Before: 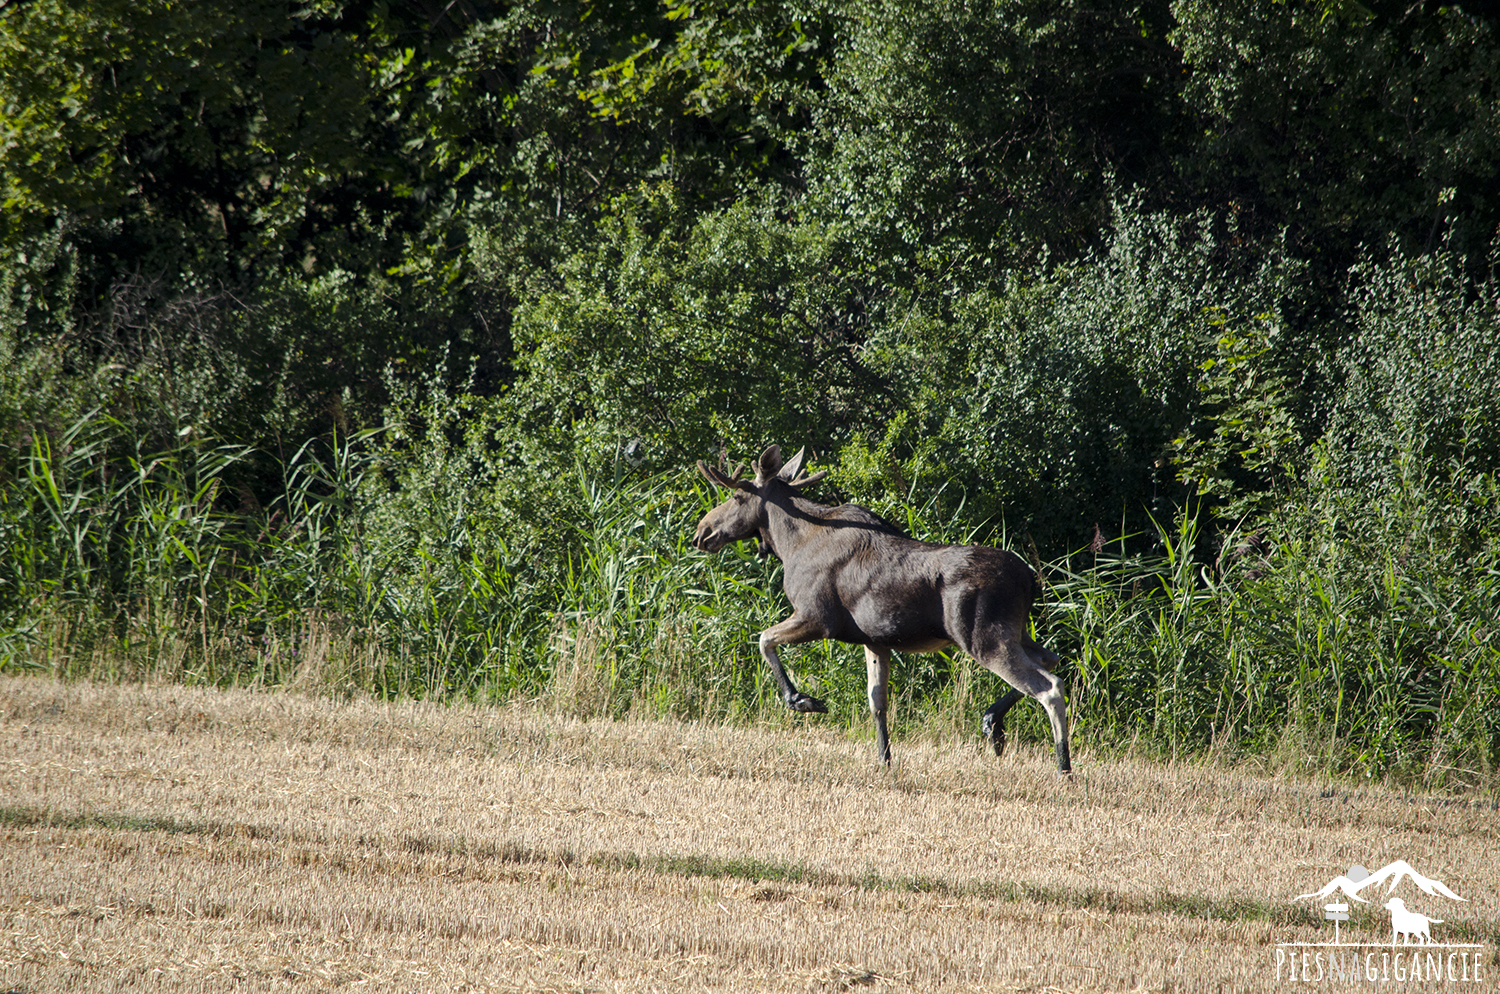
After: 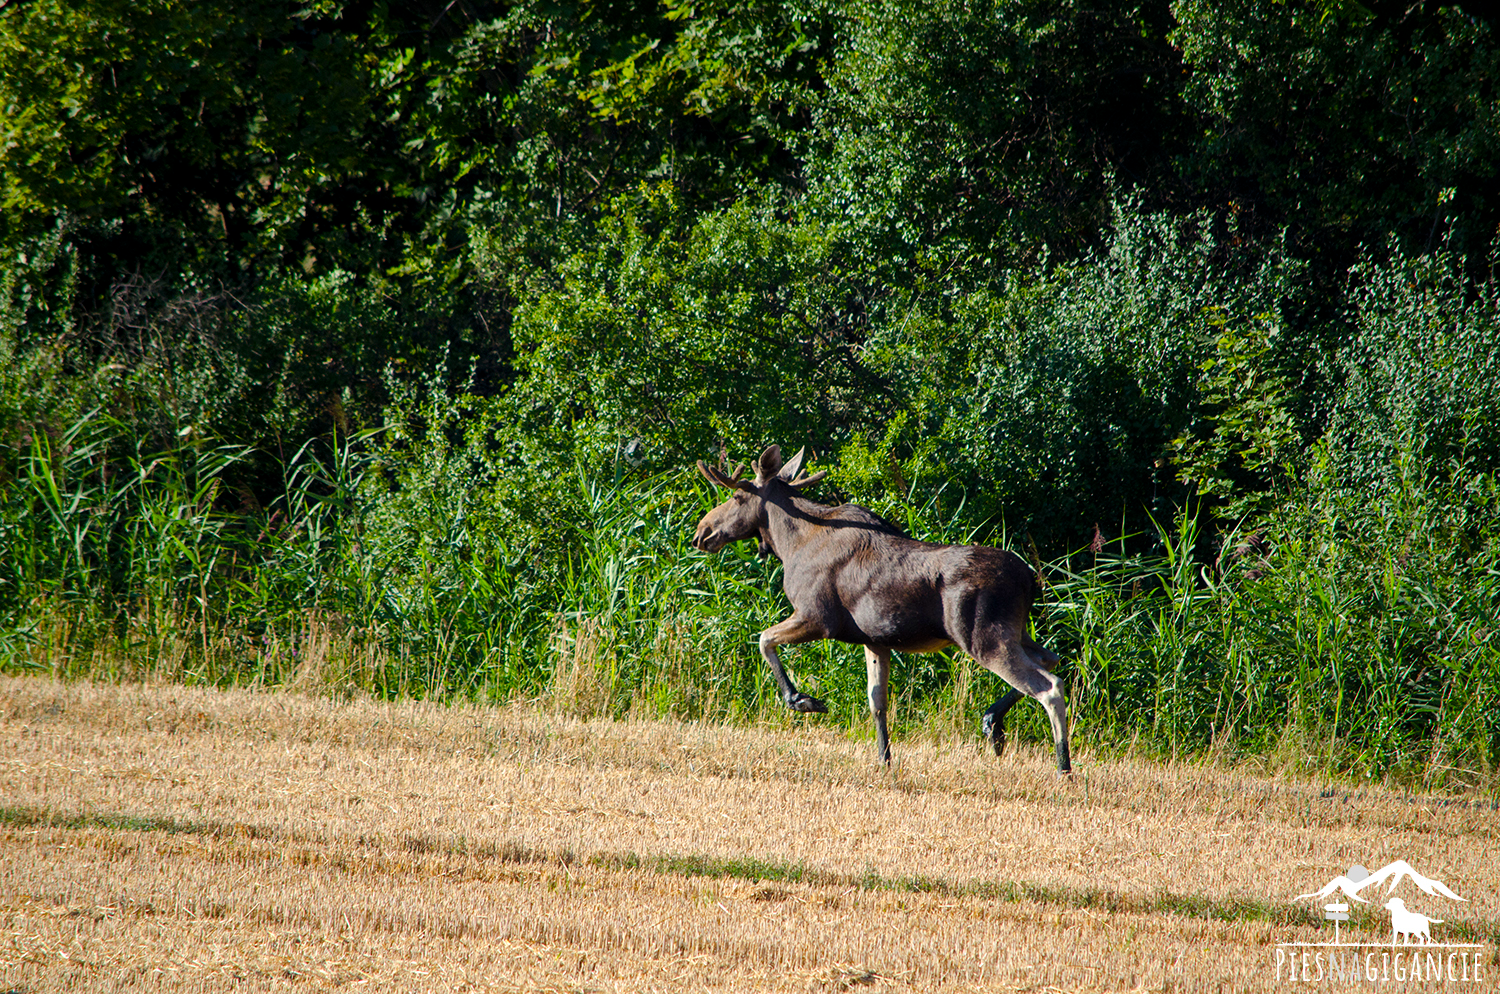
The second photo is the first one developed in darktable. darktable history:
color balance rgb: perceptual saturation grading › global saturation 29.738%, global vibrance 20%
